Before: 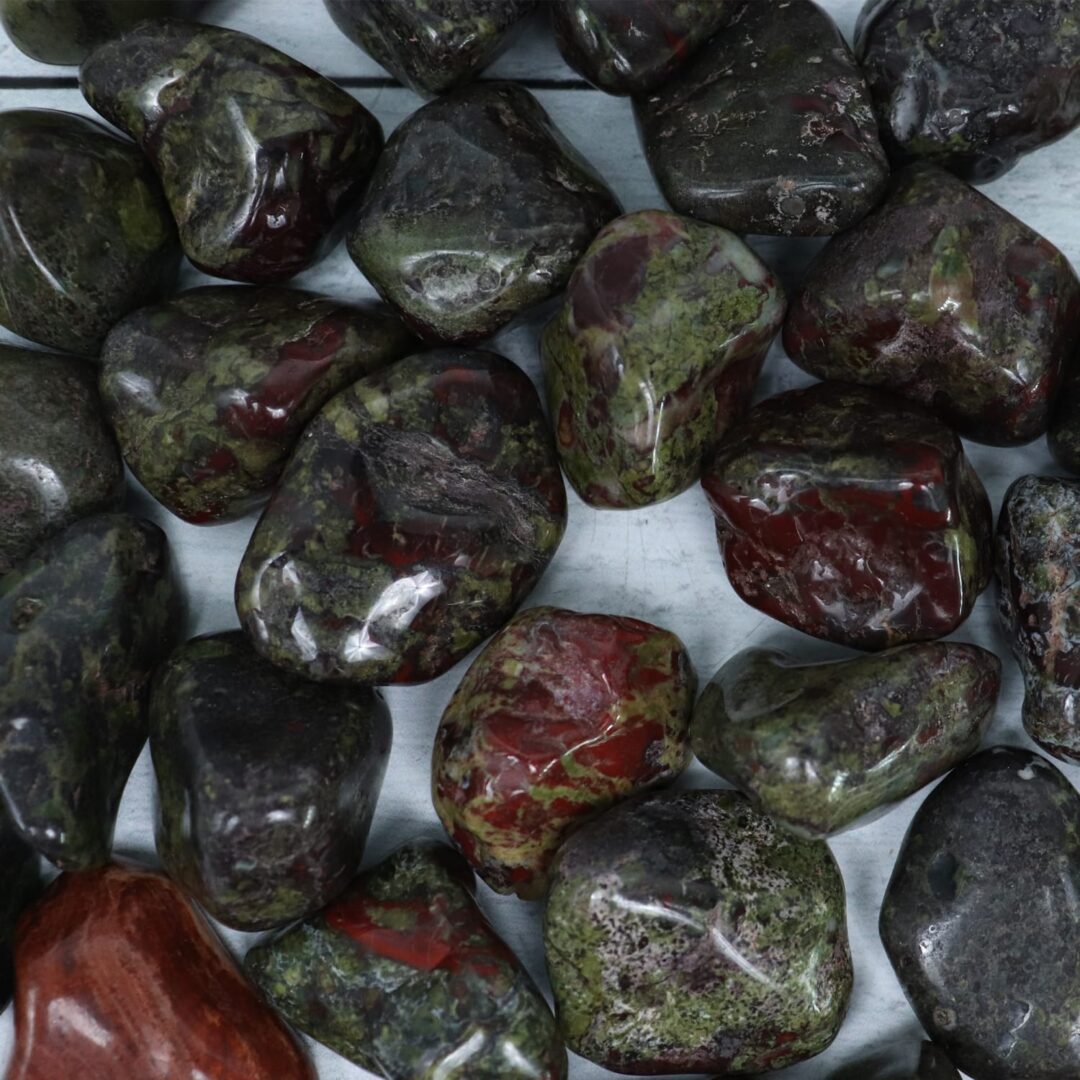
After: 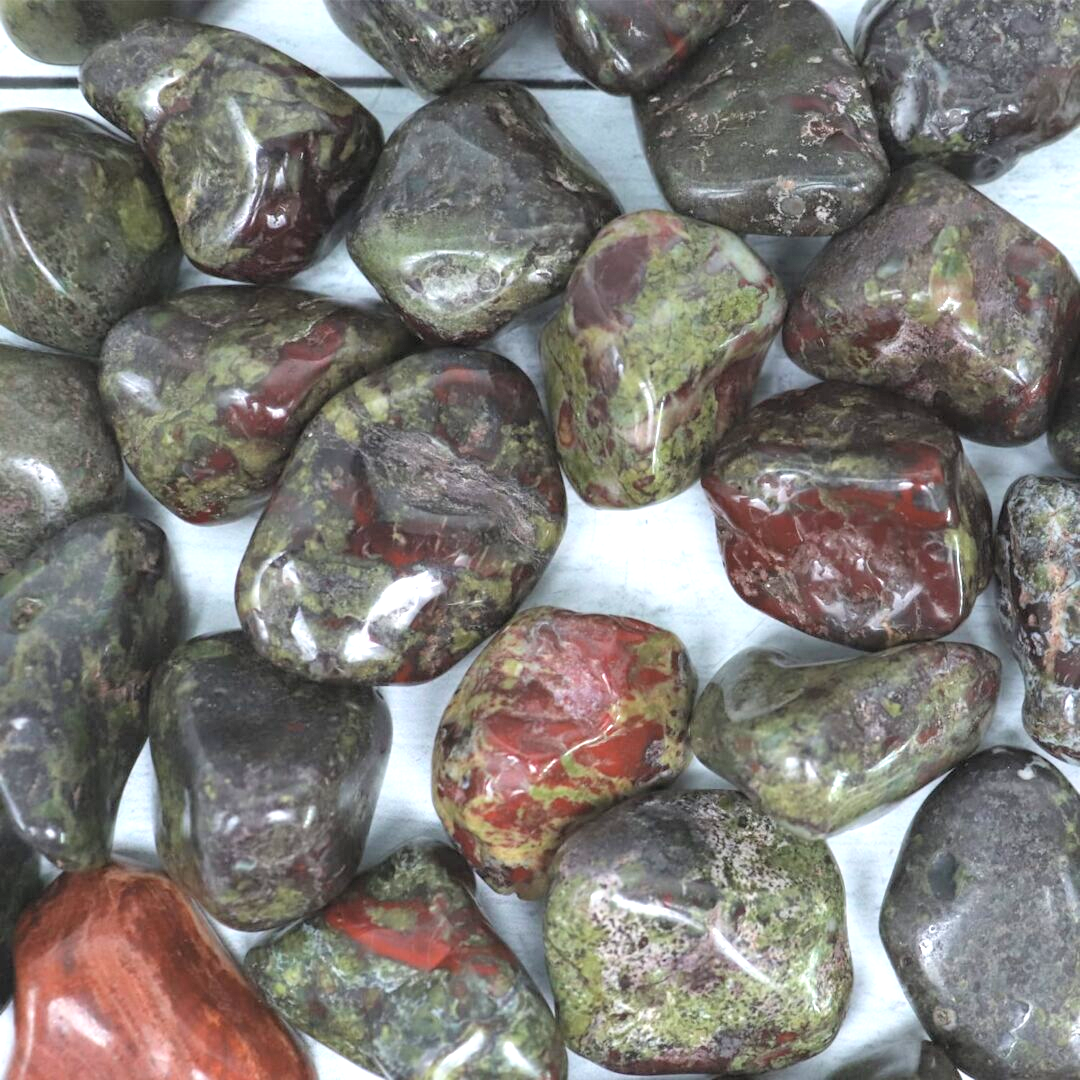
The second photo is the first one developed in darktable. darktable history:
contrast brightness saturation: brightness 0.28
exposure: black level correction 0, exposure 1.2 EV, compensate highlight preservation false
